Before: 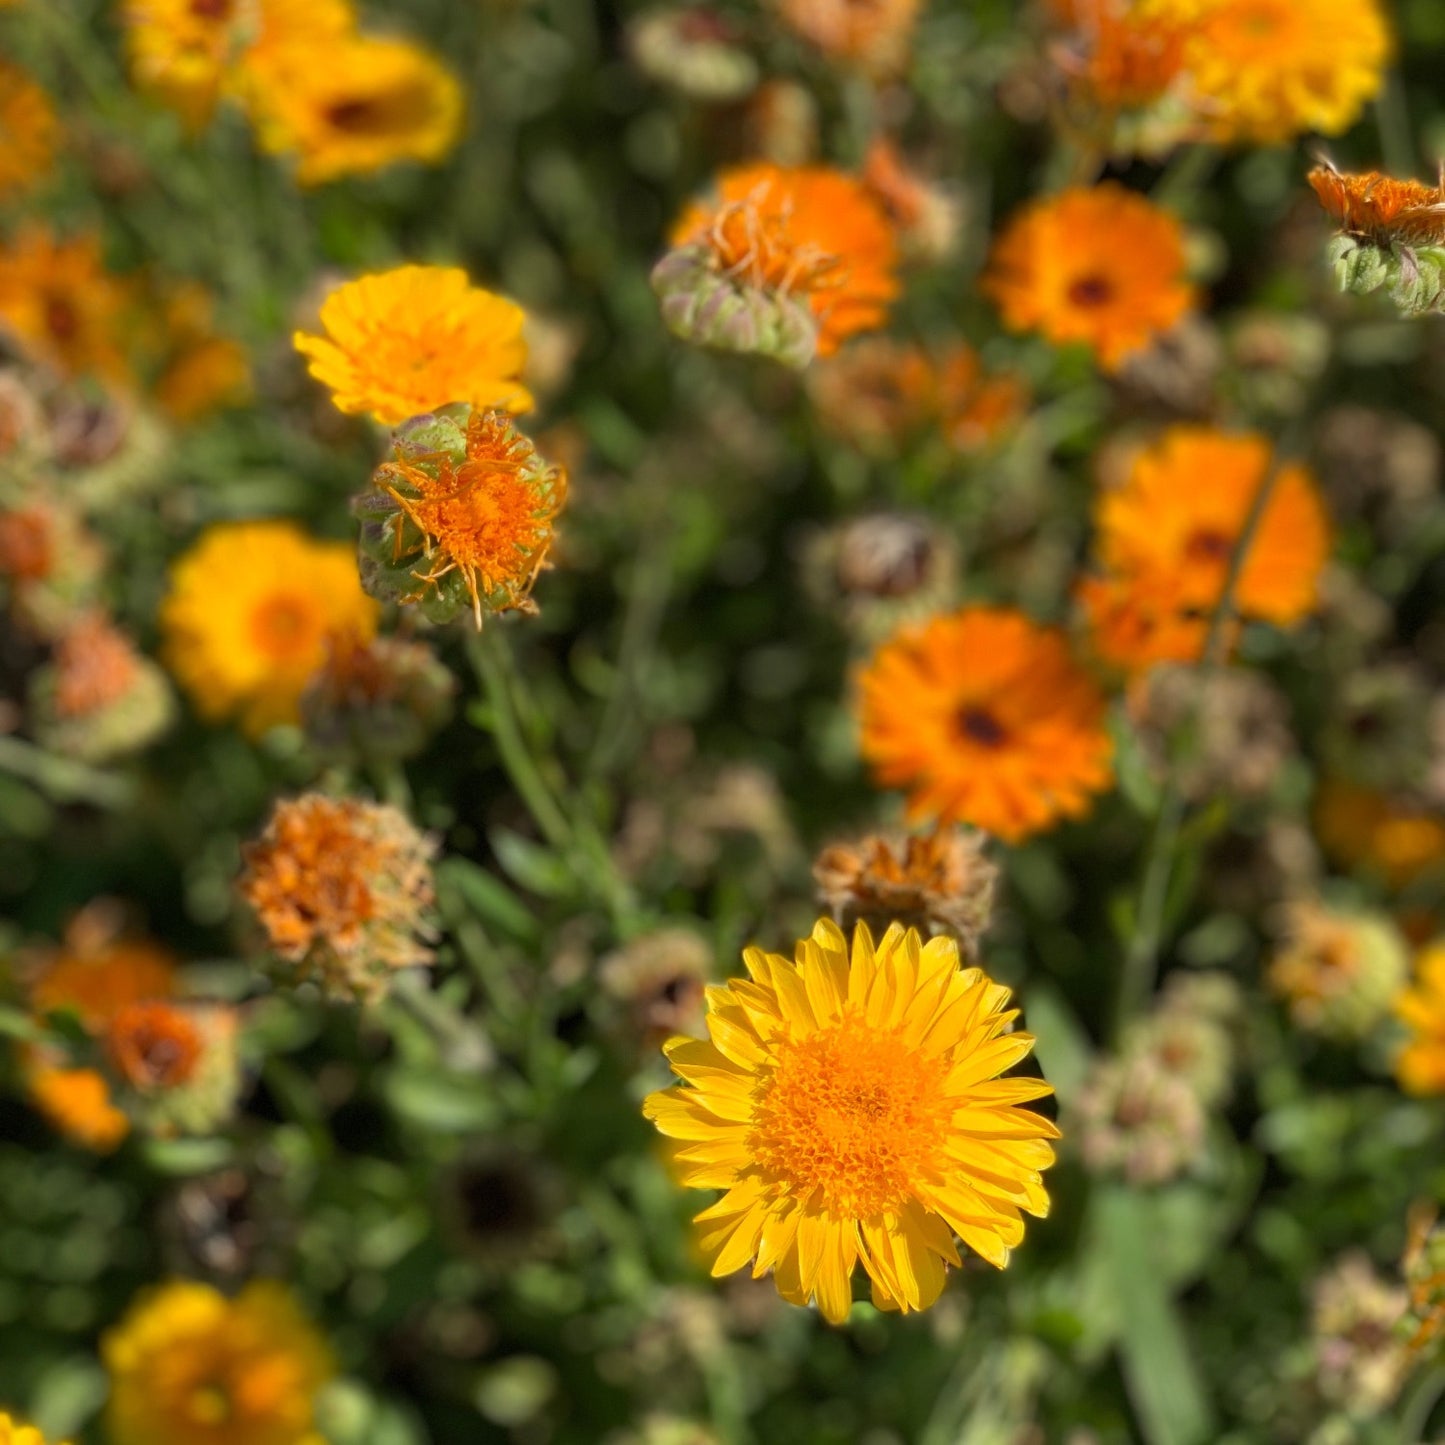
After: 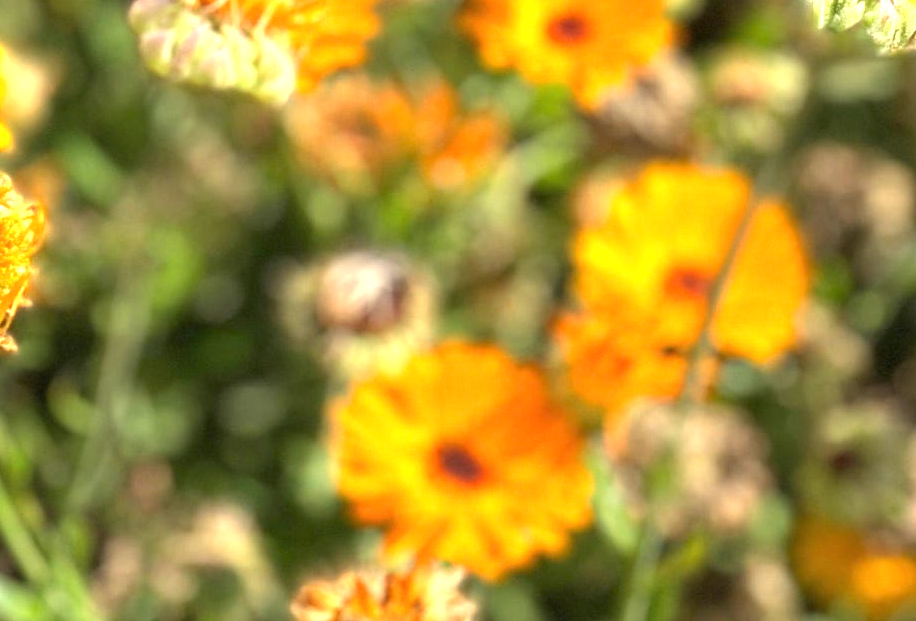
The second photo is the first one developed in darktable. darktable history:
exposure: black level correction 0, exposure 1.662 EV, compensate highlight preservation false
crop: left 36.185%, top 18.248%, right 0.375%, bottom 38.72%
